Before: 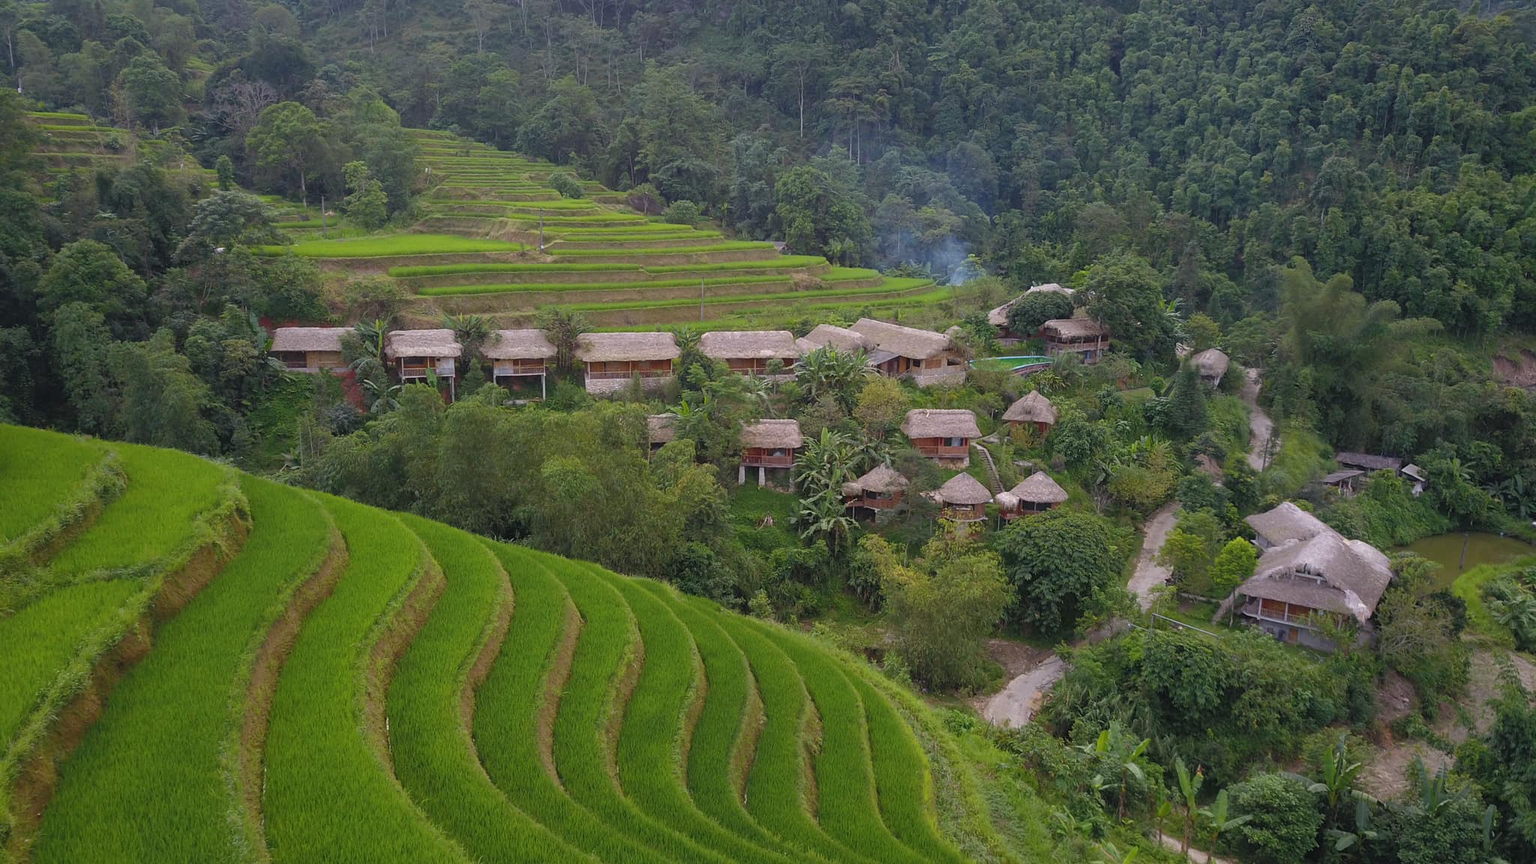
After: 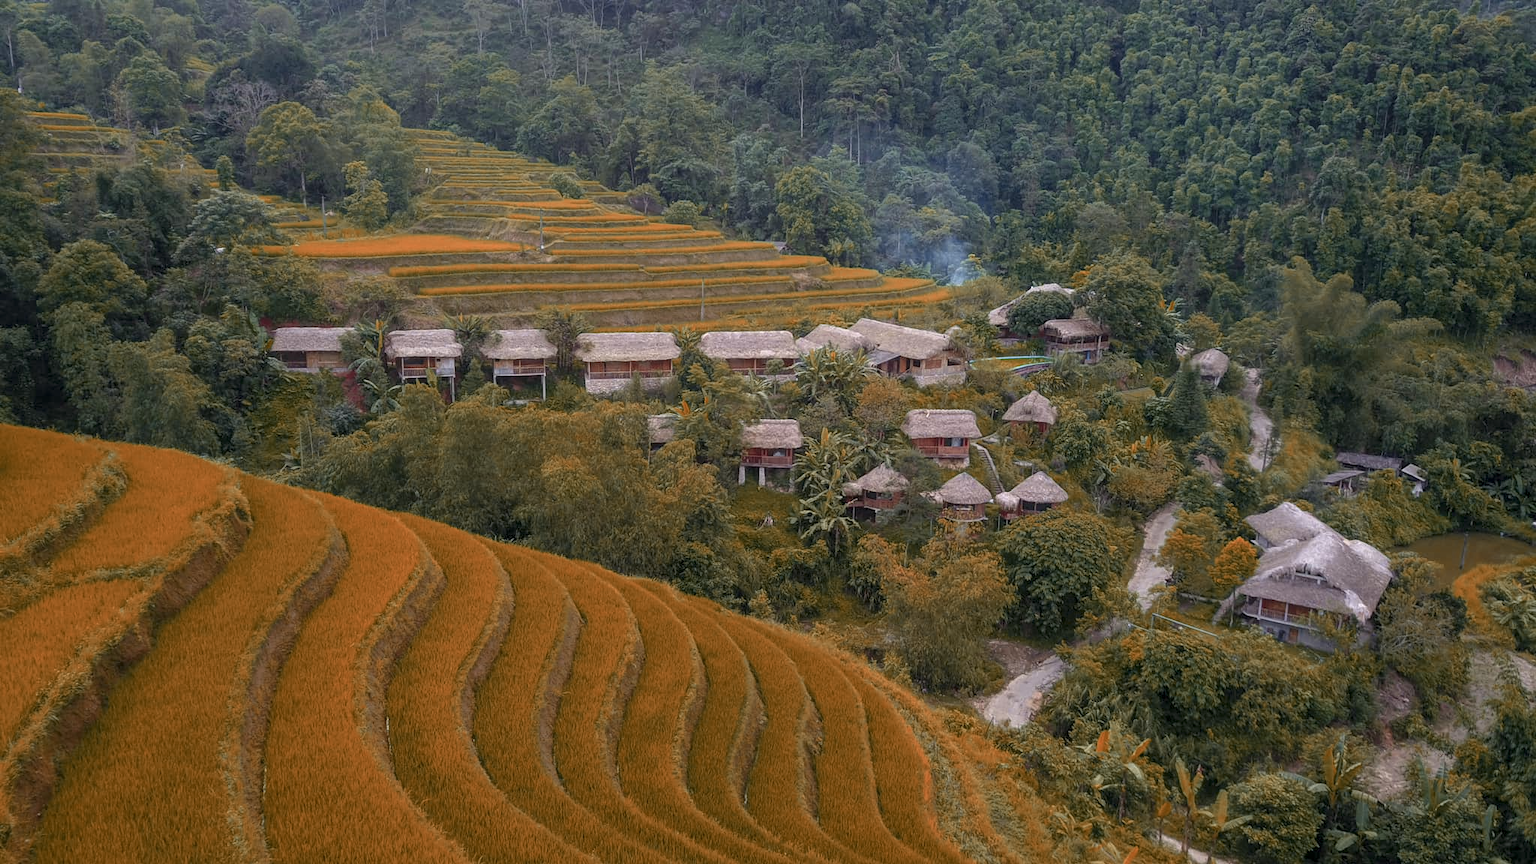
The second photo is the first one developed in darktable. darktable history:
color zones: curves: ch0 [(0.006, 0.385) (0.143, 0.563) (0.243, 0.321) (0.352, 0.464) (0.516, 0.456) (0.625, 0.5) (0.75, 0.5) (0.875, 0.5)]; ch1 [(0, 0.5) (0.134, 0.504) (0.246, 0.463) (0.421, 0.515) (0.5, 0.56) (0.625, 0.5) (0.75, 0.5) (0.875, 0.5)]; ch2 [(0, 0.5) (0.131, 0.426) (0.307, 0.289) (0.38, 0.188) (0.513, 0.216) (0.625, 0.548) (0.75, 0.468) (0.838, 0.396) (0.971, 0.311)]
local contrast: highlights 99%, shadows 86%, detail 160%, midtone range 0.2
